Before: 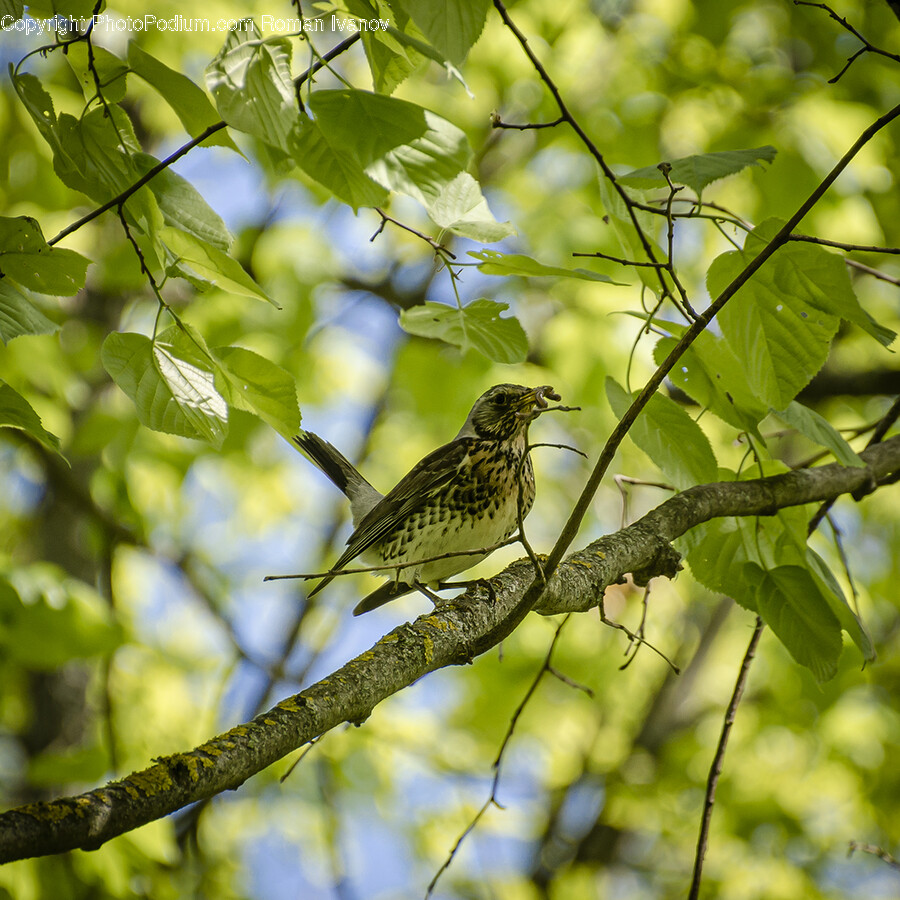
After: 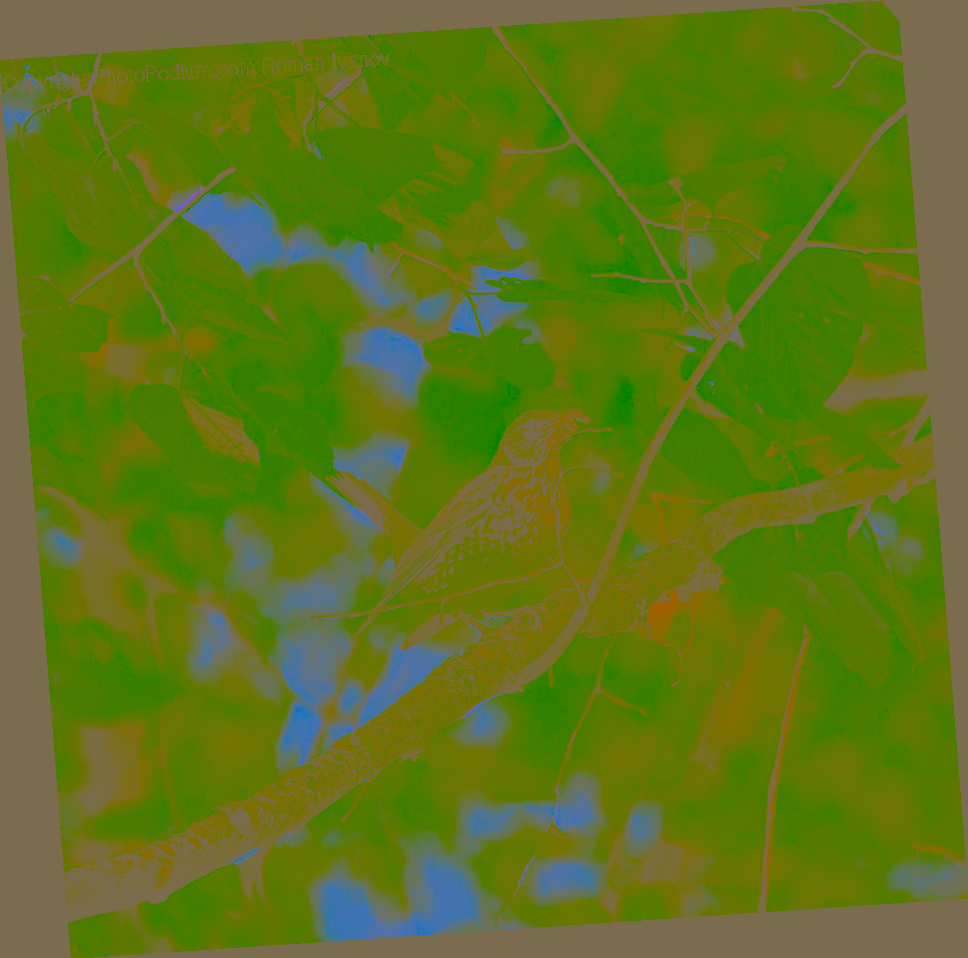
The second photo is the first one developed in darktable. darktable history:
contrast brightness saturation: contrast -0.99, brightness -0.17, saturation 0.75
rotate and perspective: rotation -4.2°, shear 0.006, automatic cropping off
exposure: black level correction -0.071, exposure 0.5 EV, compensate highlight preservation false
tone curve: curves: ch0 [(0, 0.019) (0.066, 0.043) (0.189, 0.182) (0.359, 0.417) (0.485, 0.576) (0.656, 0.734) (0.851, 0.861) (0.997, 0.959)]; ch1 [(0, 0) (0.179, 0.123) (0.381, 0.36) (0.425, 0.41) (0.474, 0.472) (0.499, 0.501) (0.514, 0.517) (0.571, 0.584) (0.649, 0.677) (0.812, 0.856) (1, 1)]; ch2 [(0, 0) (0.246, 0.214) (0.421, 0.427) (0.459, 0.484) (0.5, 0.504) (0.518, 0.523) (0.529, 0.544) (0.56, 0.581) (0.617, 0.631) (0.744, 0.734) (0.867, 0.821) (0.993, 0.889)], color space Lab, independent channels, preserve colors none
color correction: highlights a* -5.94, highlights b* 9.48, shadows a* 10.12, shadows b* 23.94
